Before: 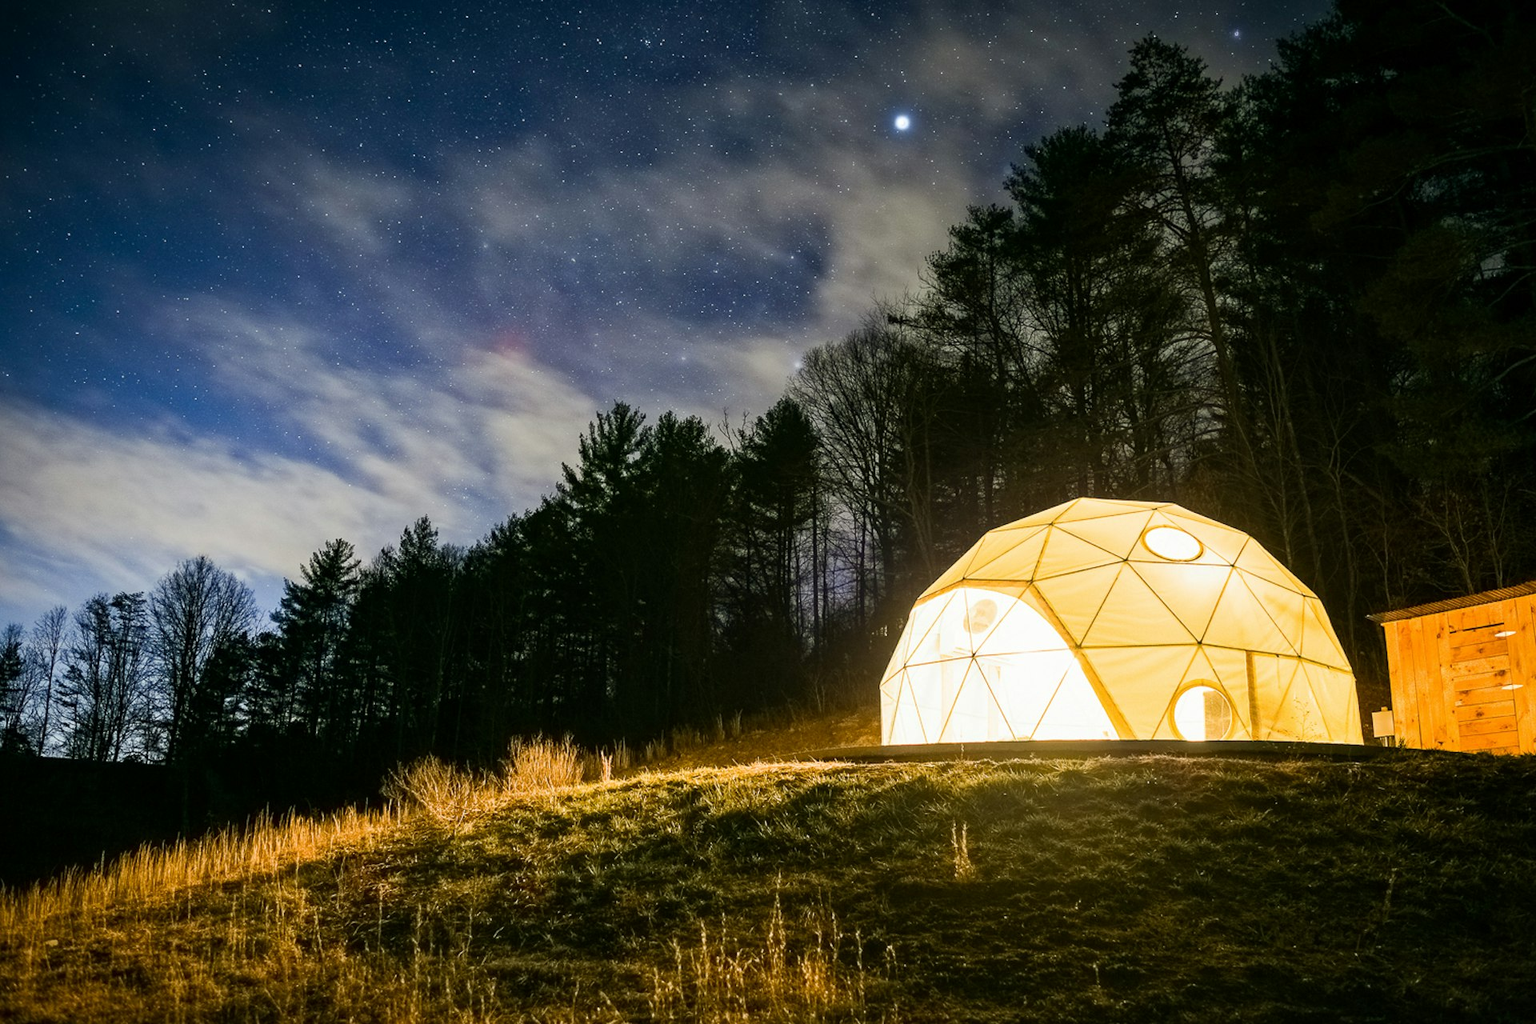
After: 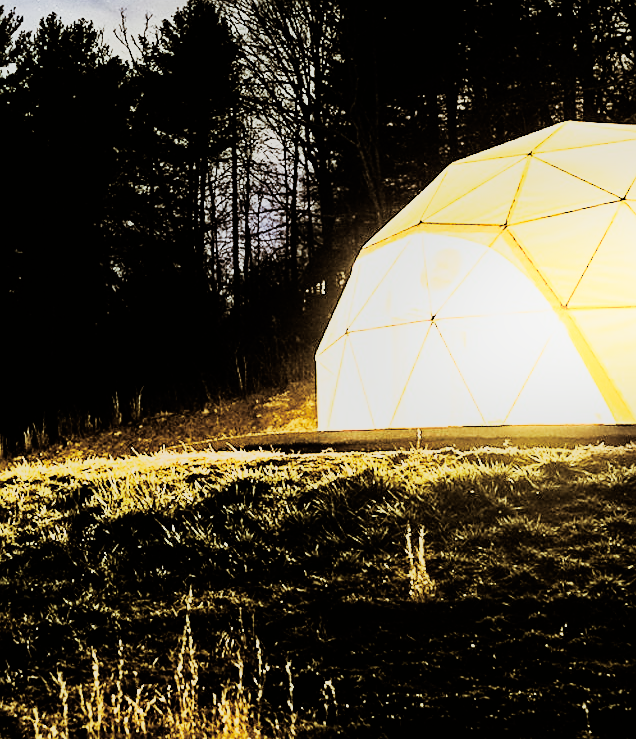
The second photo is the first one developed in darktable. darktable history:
crop: left 40.878%, top 39.176%, right 25.993%, bottom 3.081%
shadows and highlights: shadows -21.3, highlights 100, soften with gaussian
rgb curve: curves: ch0 [(0, 0) (0.21, 0.15) (0.24, 0.21) (0.5, 0.75) (0.75, 0.96) (0.89, 0.99) (1, 1)]; ch1 [(0, 0.02) (0.21, 0.13) (0.25, 0.2) (0.5, 0.67) (0.75, 0.9) (0.89, 0.97) (1, 1)]; ch2 [(0, 0.02) (0.21, 0.13) (0.25, 0.2) (0.5, 0.67) (0.75, 0.9) (0.89, 0.97) (1, 1)], compensate middle gray true
sharpen: on, module defaults
sigmoid: contrast 1.8, skew -0.2, preserve hue 0%, red attenuation 0.1, red rotation 0.035, green attenuation 0.1, green rotation -0.017, blue attenuation 0.15, blue rotation -0.052, base primaries Rec2020
split-toning: shadows › hue 32.4°, shadows › saturation 0.51, highlights › hue 180°, highlights › saturation 0, balance -60.17, compress 55.19%
